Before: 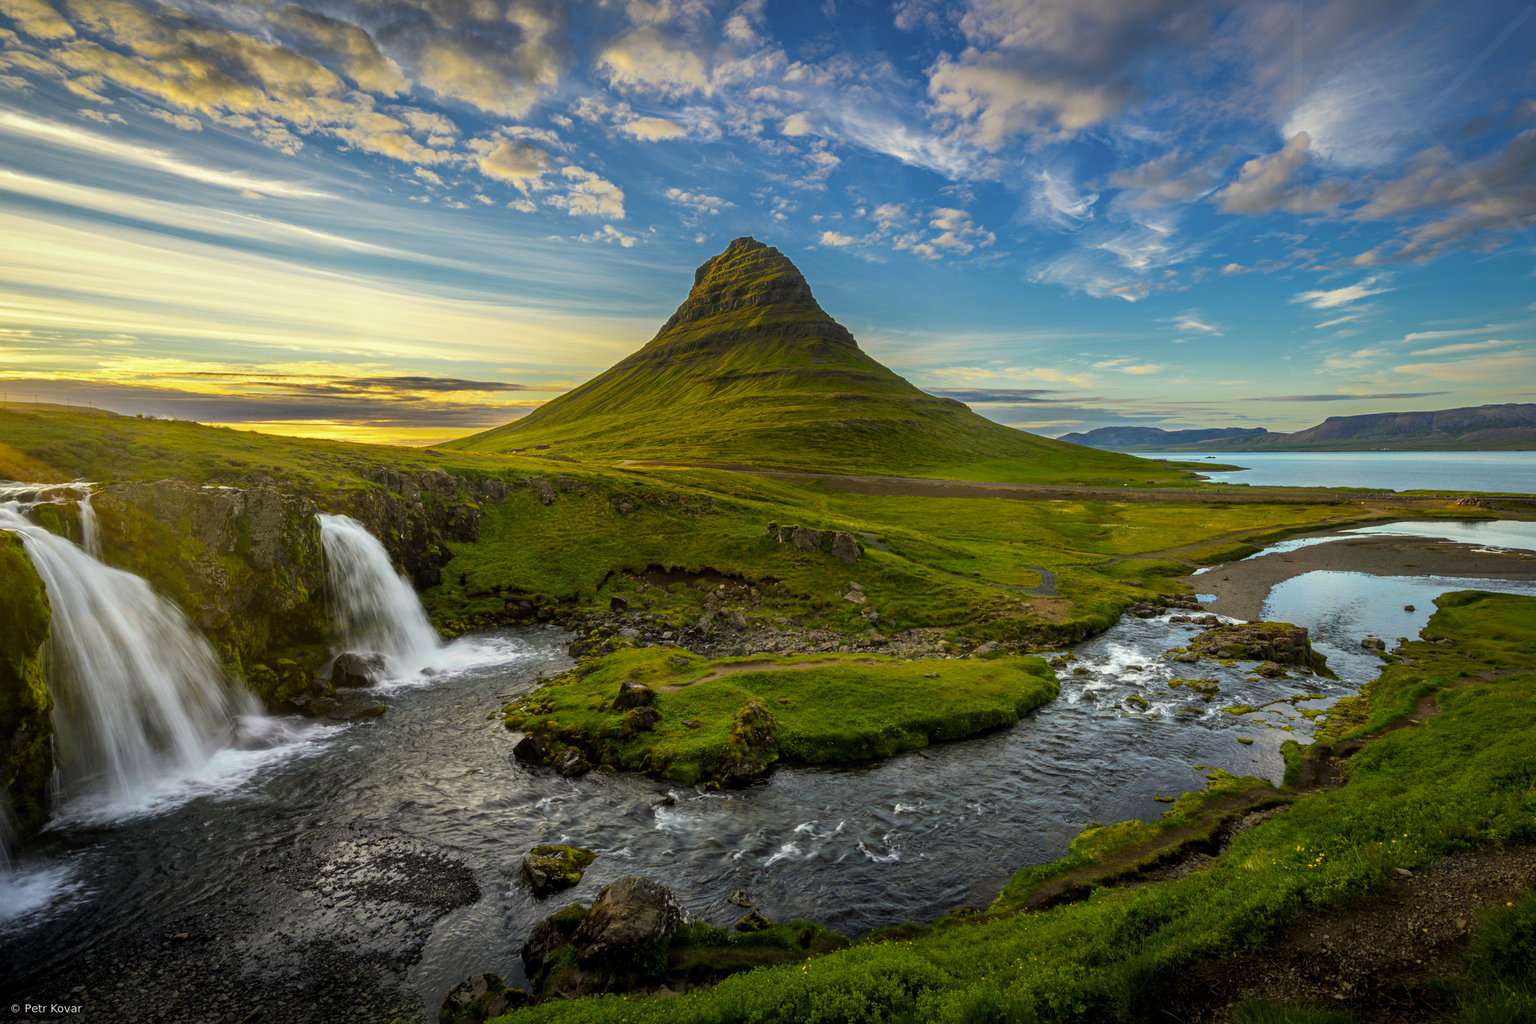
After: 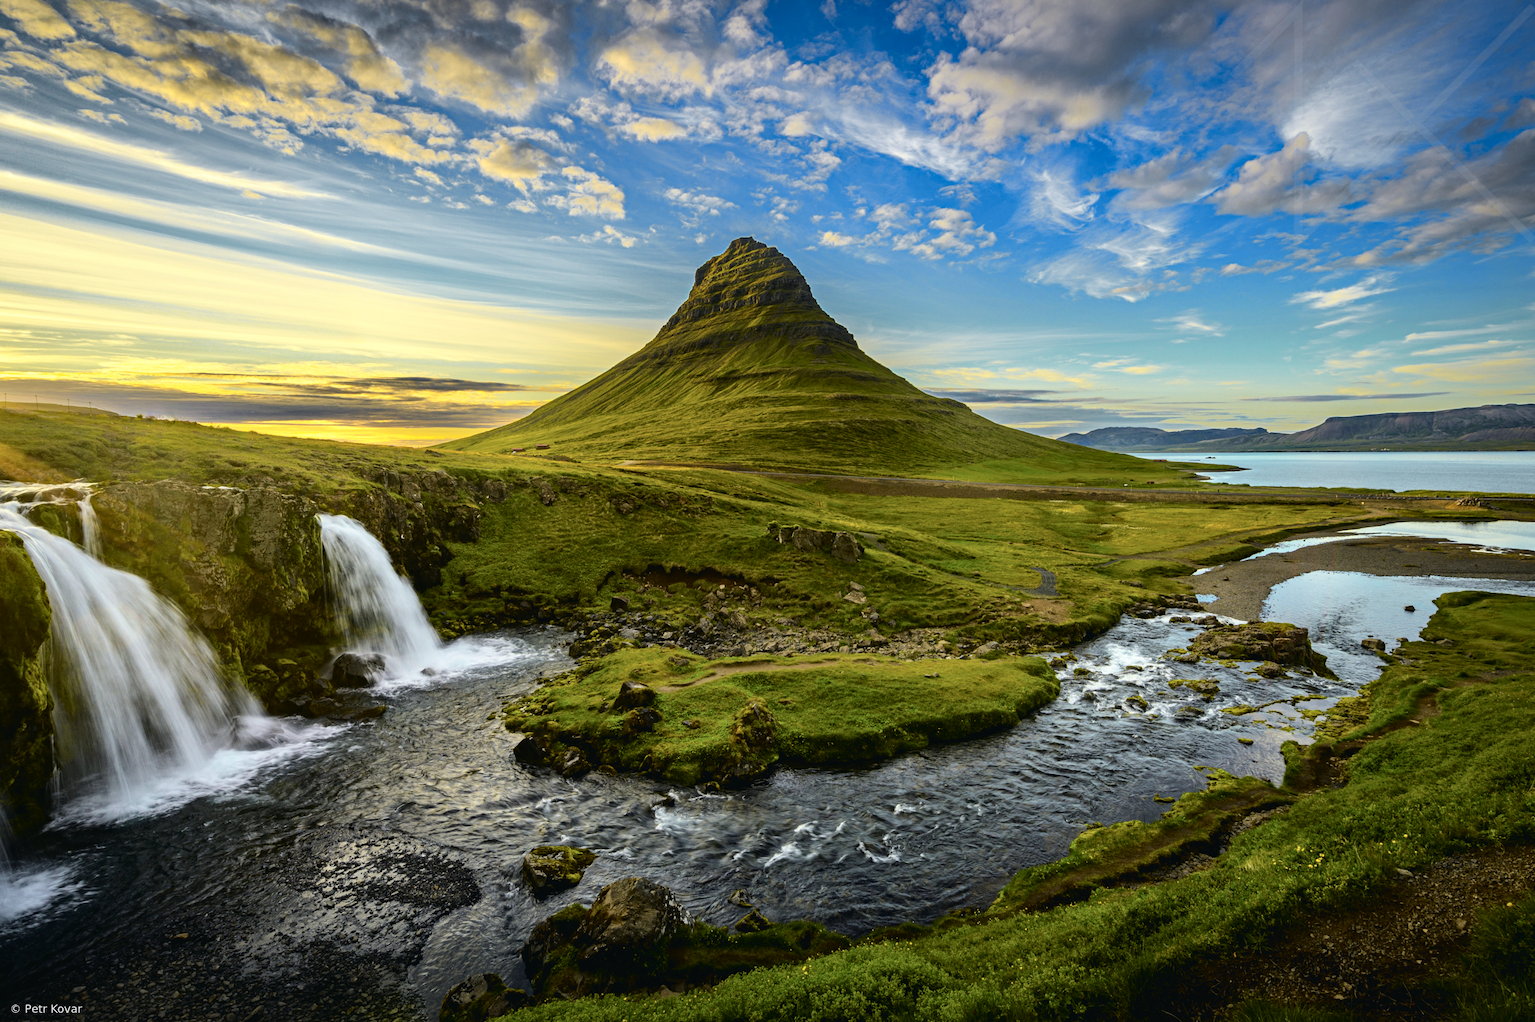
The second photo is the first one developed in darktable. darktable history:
crop: bottom 0.071%
haze removal: adaptive false
tone curve: curves: ch0 [(0, 0.023) (0.087, 0.065) (0.184, 0.168) (0.45, 0.54) (0.57, 0.683) (0.722, 0.825) (0.877, 0.948) (1, 1)]; ch1 [(0, 0) (0.388, 0.369) (0.44, 0.45) (0.495, 0.491) (0.534, 0.528) (0.657, 0.655) (1, 1)]; ch2 [(0, 0) (0.353, 0.317) (0.408, 0.427) (0.5, 0.497) (0.534, 0.544) (0.576, 0.605) (0.625, 0.631) (1, 1)], color space Lab, independent channels, preserve colors none
